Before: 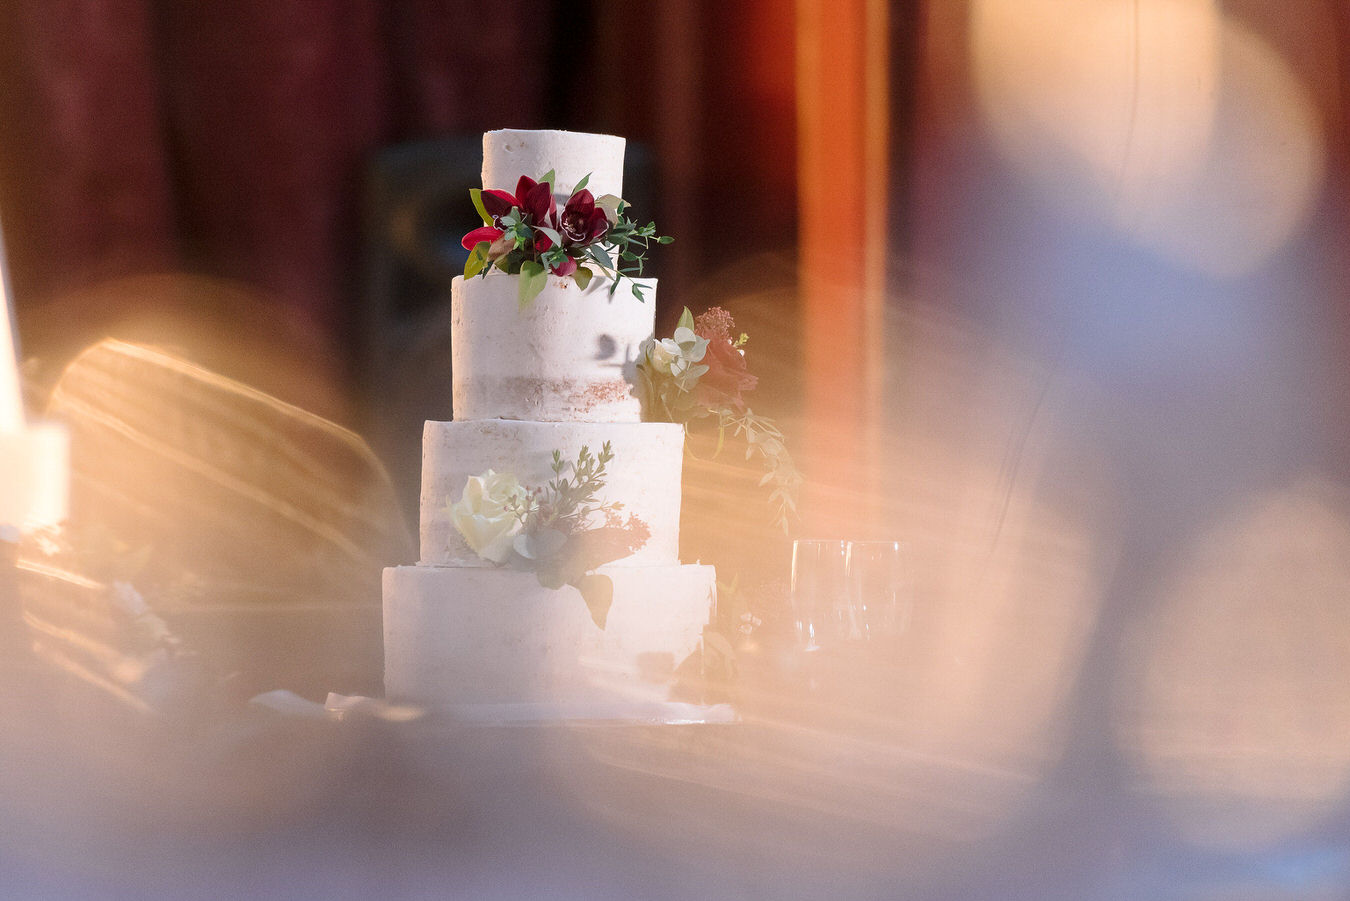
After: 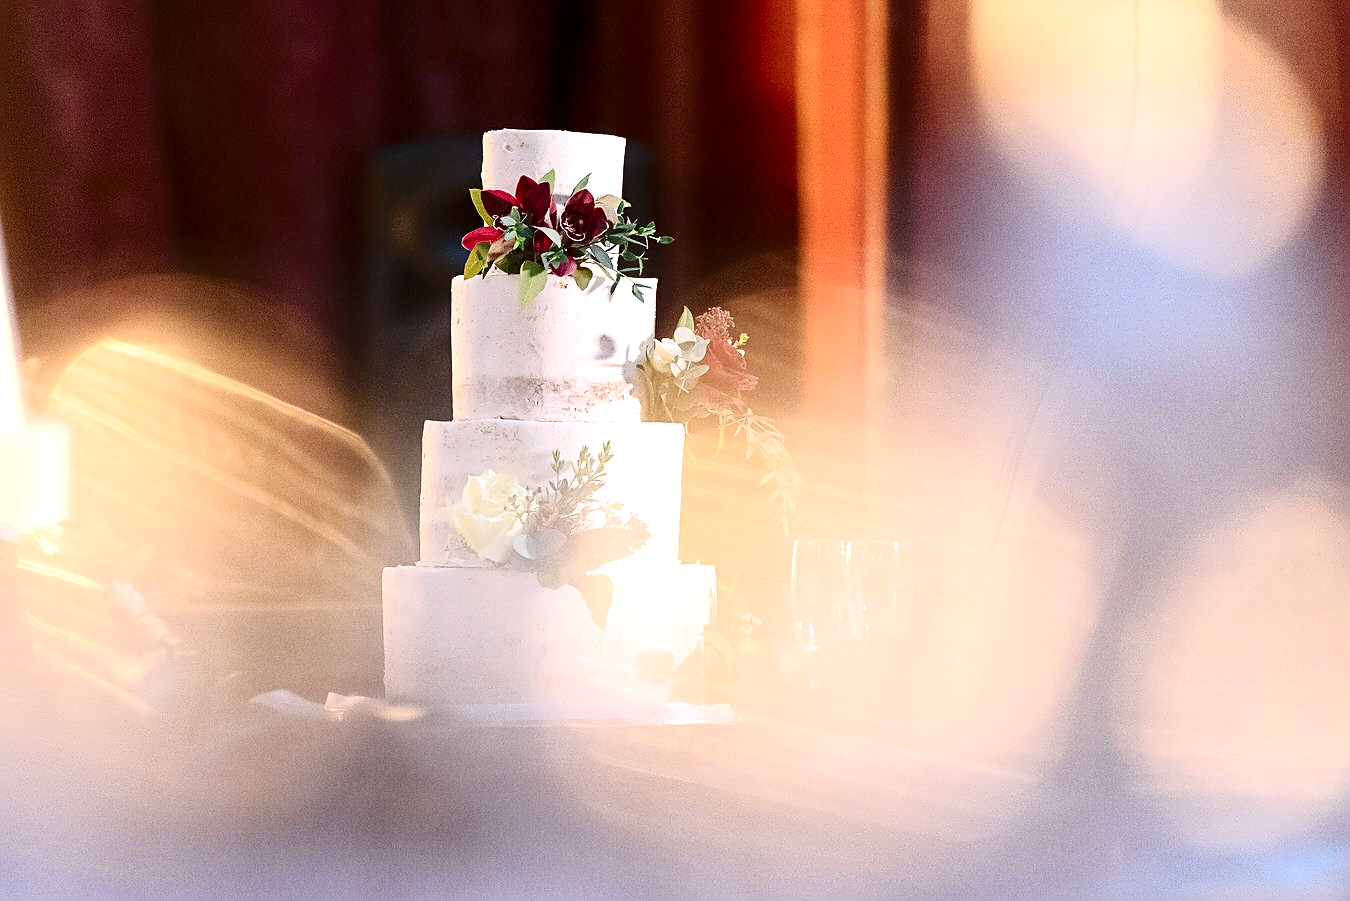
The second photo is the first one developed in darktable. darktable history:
sharpen: on, module defaults
contrast brightness saturation: contrast 0.278
exposure: exposure 0.489 EV, compensate highlight preservation false
